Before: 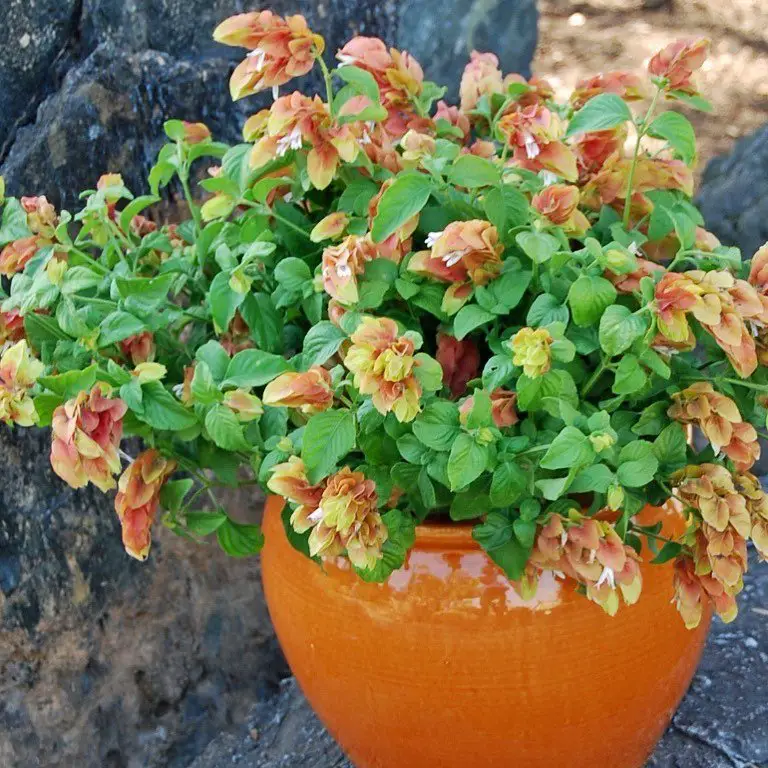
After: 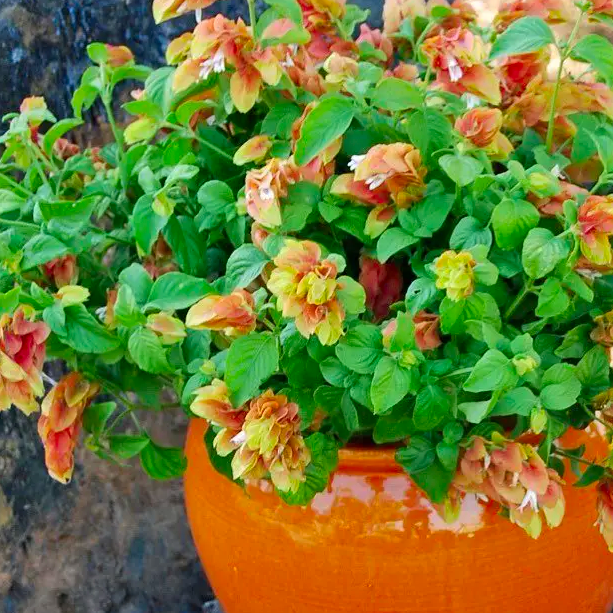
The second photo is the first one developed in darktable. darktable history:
color correction: saturation 1.32
crop and rotate: left 10.071%, top 10.071%, right 10.02%, bottom 10.02%
